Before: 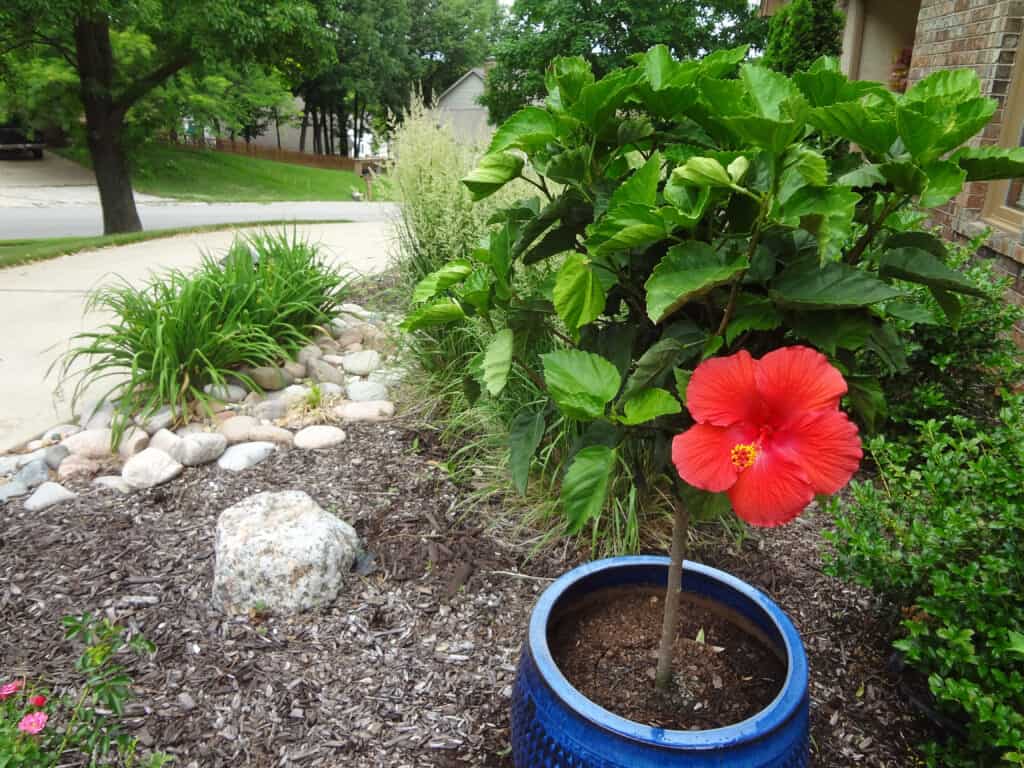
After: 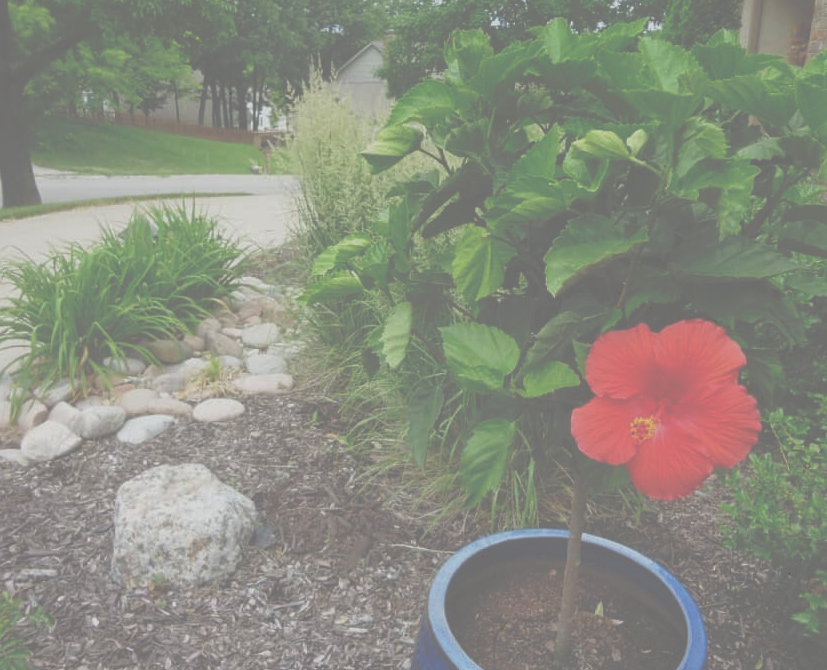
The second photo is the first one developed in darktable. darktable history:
tone curve: curves: ch0 [(0, 0) (0.003, 0.453) (0.011, 0.457) (0.025, 0.457) (0.044, 0.463) (0.069, 0.464) (0.1, 0.471) (0.136, 0.475) (0.177, 0.481) (0.224, 0.486) (0.277, 0.496) (0.335, 0.515) (0.399, 0.544) (0.468, 0.577) (0.543, 0.621) (0.623, 0.67) (0.709, 0.73) (0.801, 0.788) (0.898, 0.848) (1, 1)], preserve colors none
tone equalizer: -8 EV 0.233 EV, -7 EV 0.414 EV, -6 EV 0.395 EV, -5 EV 0.263 EV, -3 EV -0.261 EV, -2 EV -0.398 EV, -1 EV -0.396 EV, +0 EV -0.251 EV, edges refinement/feathering 500, mask exposure compensation -1.57 EV, preserve details no
crop: left 9.93%, top 3.55%, right 9.25%, bottom 9.204%
